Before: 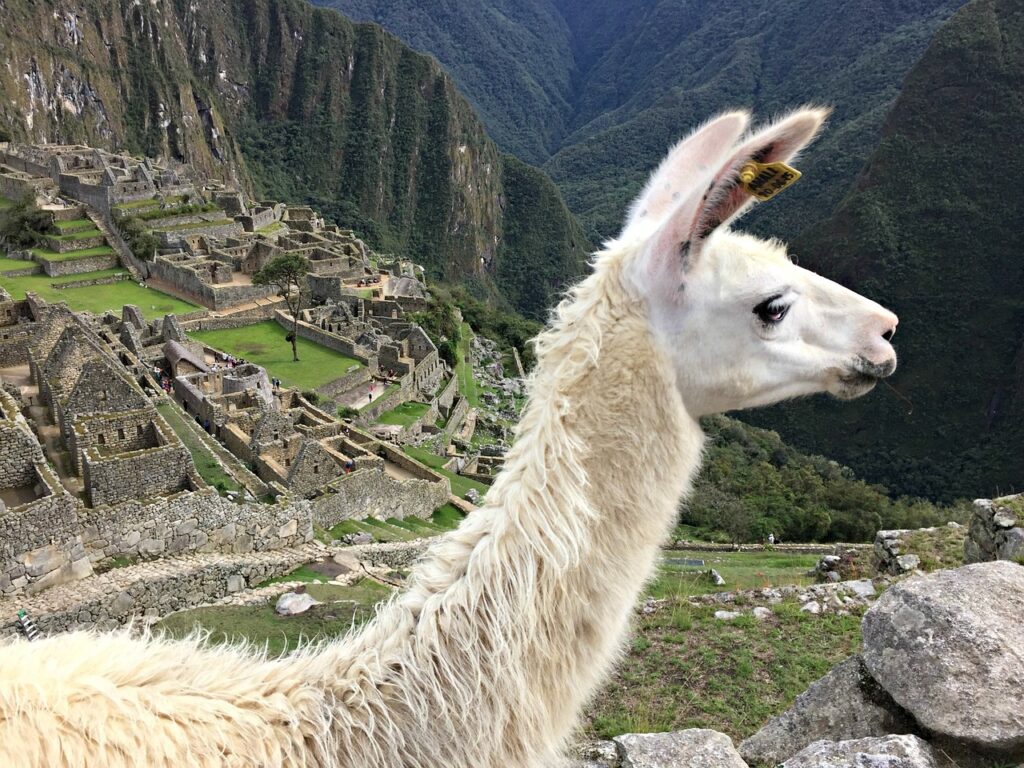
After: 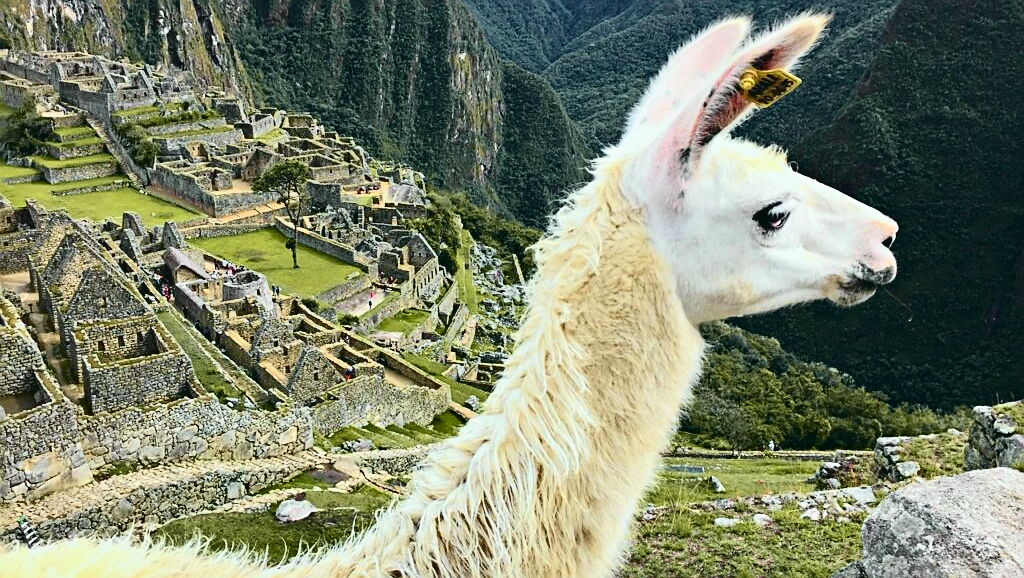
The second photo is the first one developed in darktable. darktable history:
sharpen: on, module defaults
crop and rotate: top 12.209%, bottom 12.445%
contrast brightness saturation: saturation -0.066
shadows and highlights: radius 108.06, shadows 23.81, highlights -58.87, low approximation 0.01, soften with gaussian
tone curve: curves: ch0 [(0, 0.036) (0.037, 0.042) (0.184, 0.146) (0.438, 0.521) (0.54, 0.668) (0.698, 0.835) (0.856, 0.92) (1, 0.98)]; ch1 [(0, 0) (0.393, 0.415) (0.447, 0.448) (0.482, 0.459) (0.509, 0.496) (0.527, 0.525) (0.571, 0.602) (0.619, 0.671) (0.715, 0.729) (1, 1)]; ch2 [(0, 0) (0.369, 0.388) (0.449, 0.454) (0.499, 0.5) (0.521, 0.517) (0.53, 0.544) (0.561, 0.607) (0.674, 0.735) (1, 1)], color space Lab, independent channels, preserve colors none
